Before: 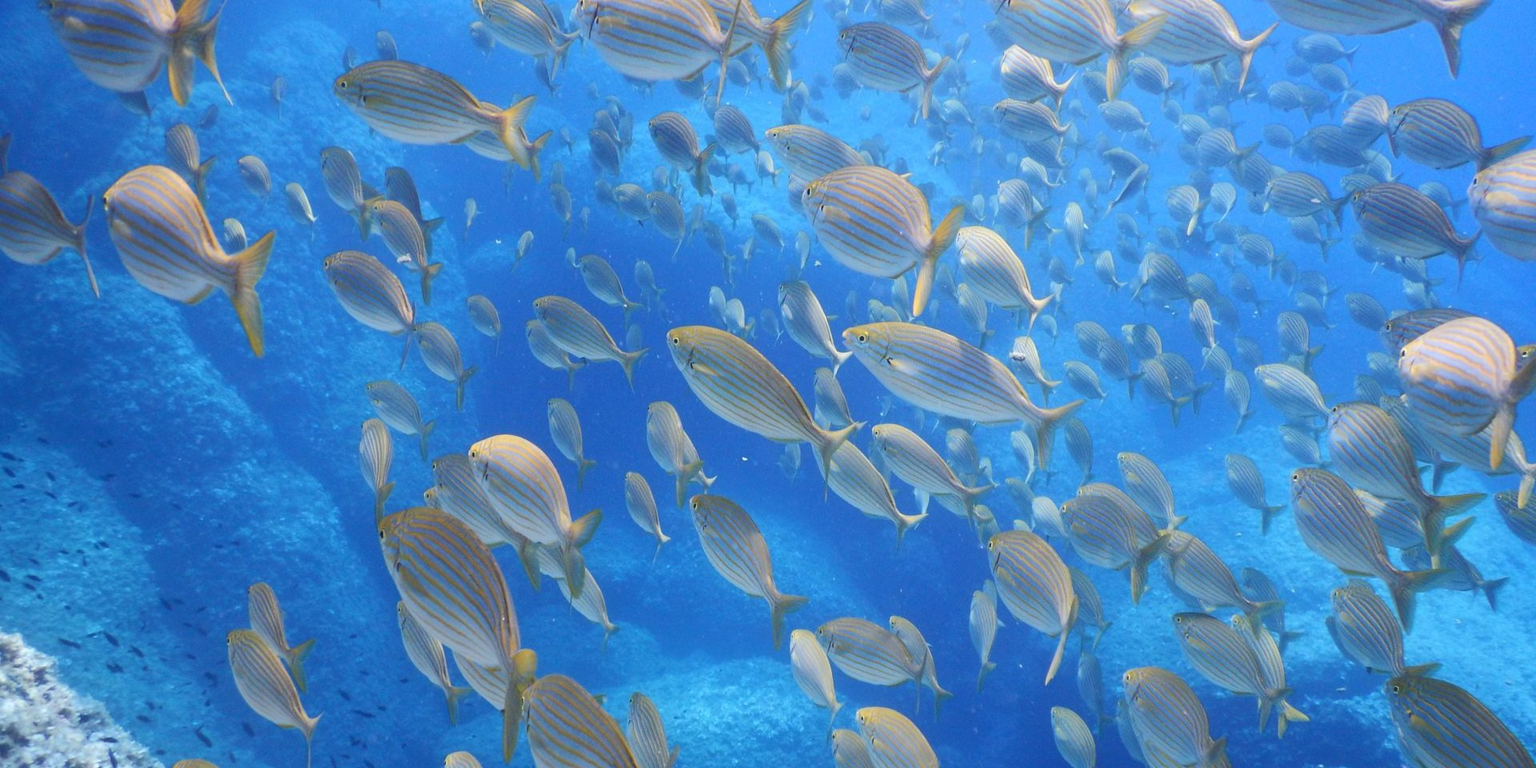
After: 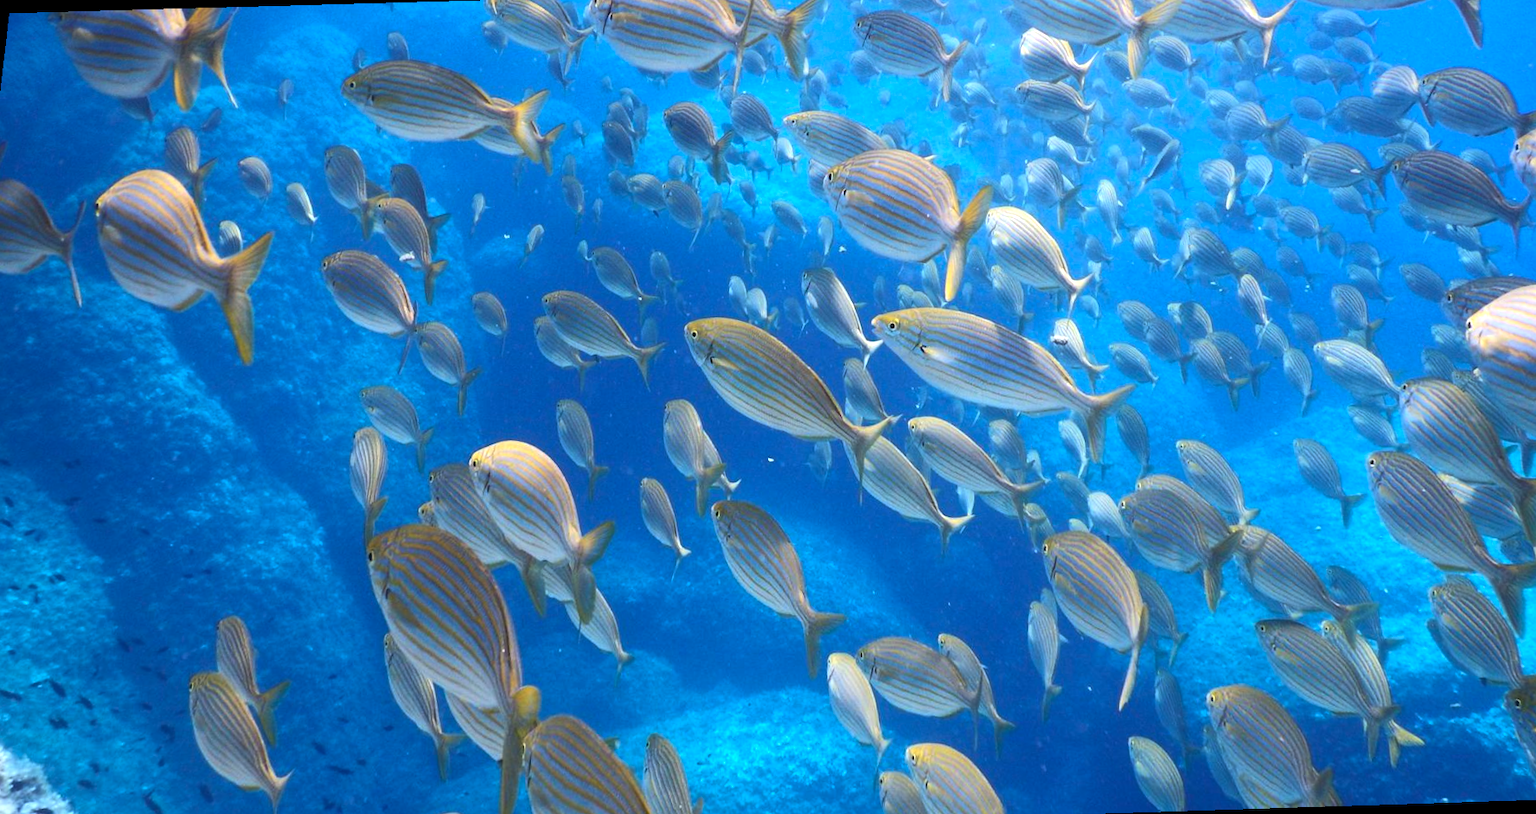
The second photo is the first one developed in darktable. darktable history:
color balance rgb: perceptual brilliance grading › highlights 14.29%, perceptual brilliance grading › mid-tones -5.92%, perceptual brilliance grading › shadows -26.83%, global vibrance 31.18%
rotate and perspective: rotation -1.68°, lens shift (vertical) -0.146, crop left 0.049, crop right 0.912, crop top 0.032, crop bottom 0.96
